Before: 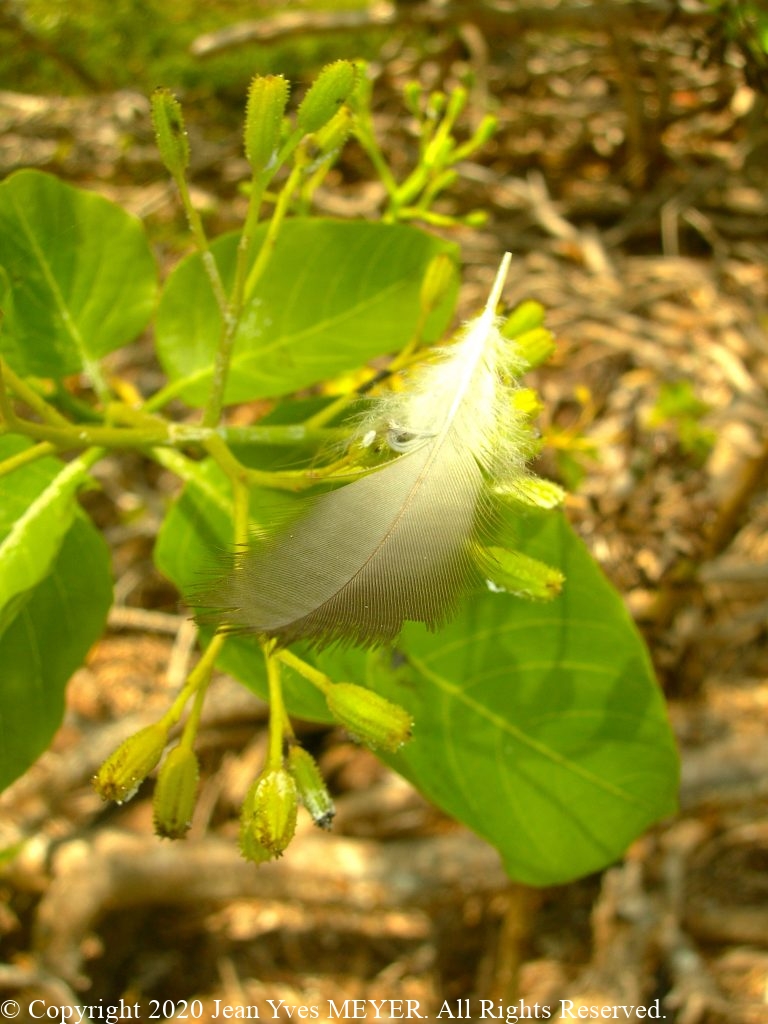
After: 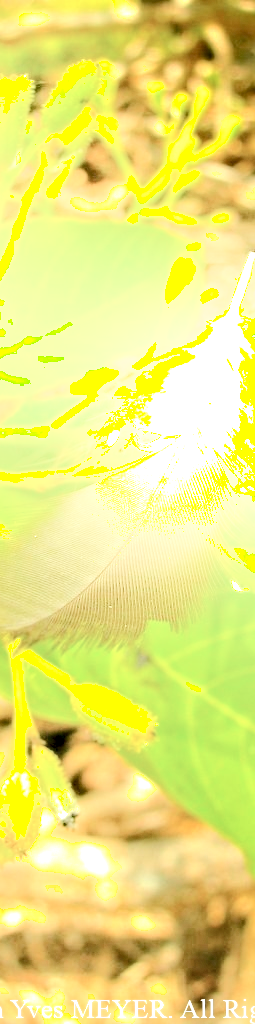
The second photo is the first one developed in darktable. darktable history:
shadows and highlights: shadows -90, highlights 90, soften with gaussian
exposure: black level correction 0.001, exposure 1.05 EV, compensate exposure bias true, compensate highlight preservation false
contrast equalizer: y [[0.545, 0.572, 0.59, 0.59, 0.571, 0.545], [0.5 ×6], [0.5 ×6], [0 ×6], [0 ×6]]
crop: left 33.36%, right 33.36%
